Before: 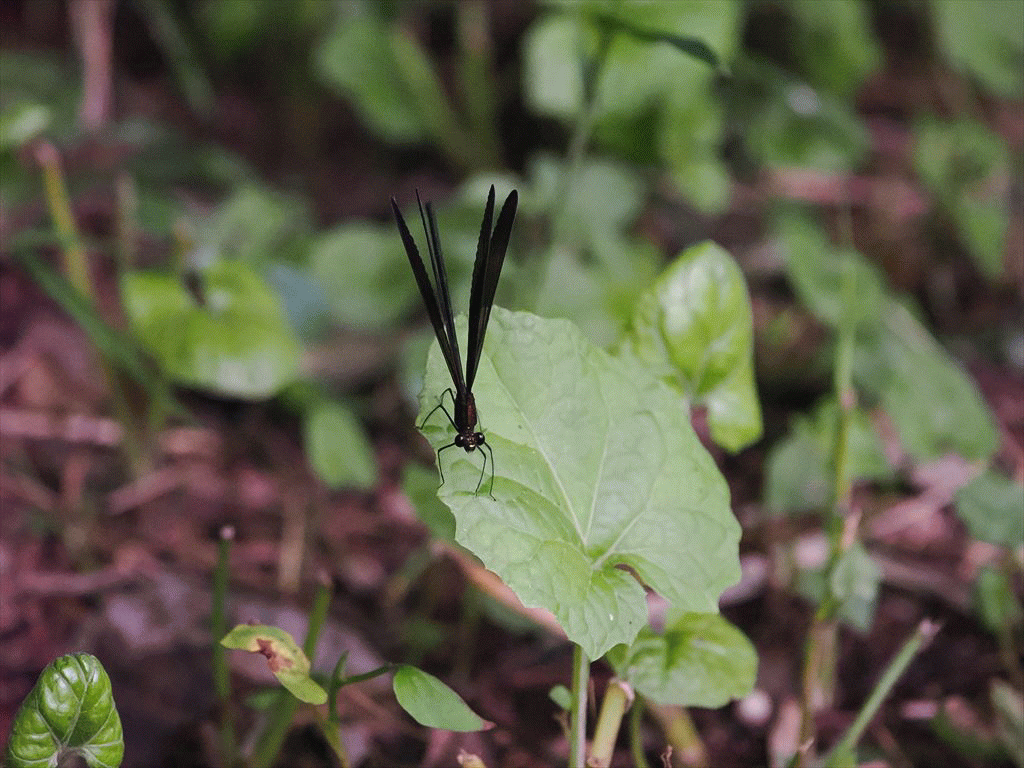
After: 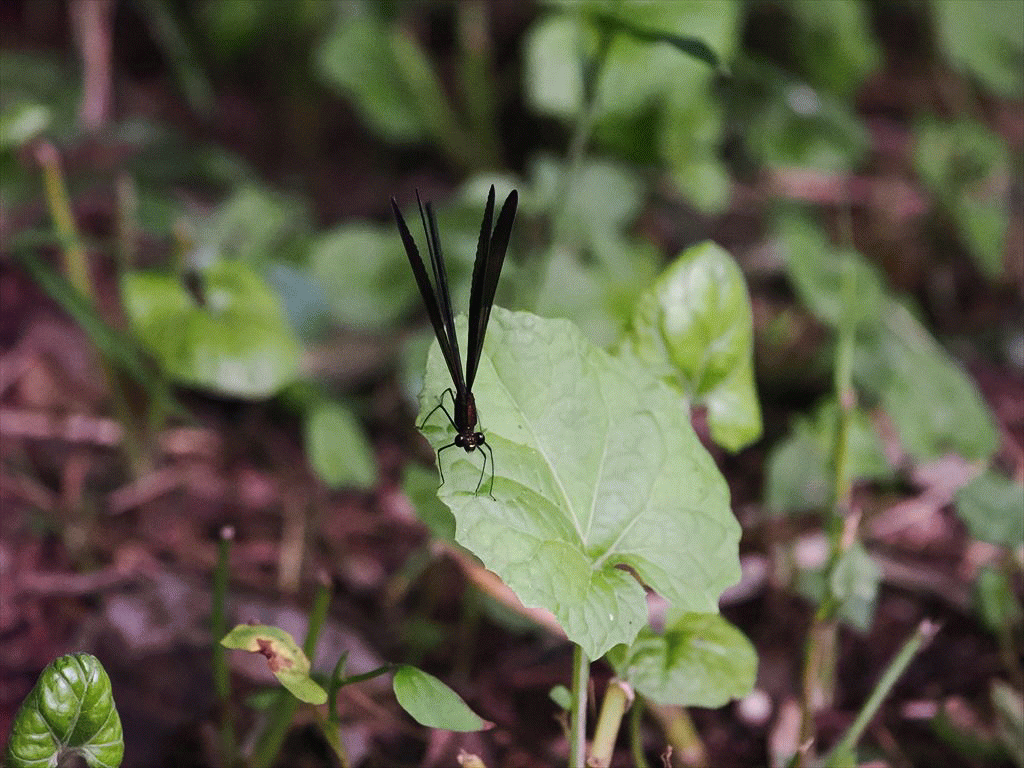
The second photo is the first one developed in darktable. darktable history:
contrast brightness saturation: contrast 0.143
